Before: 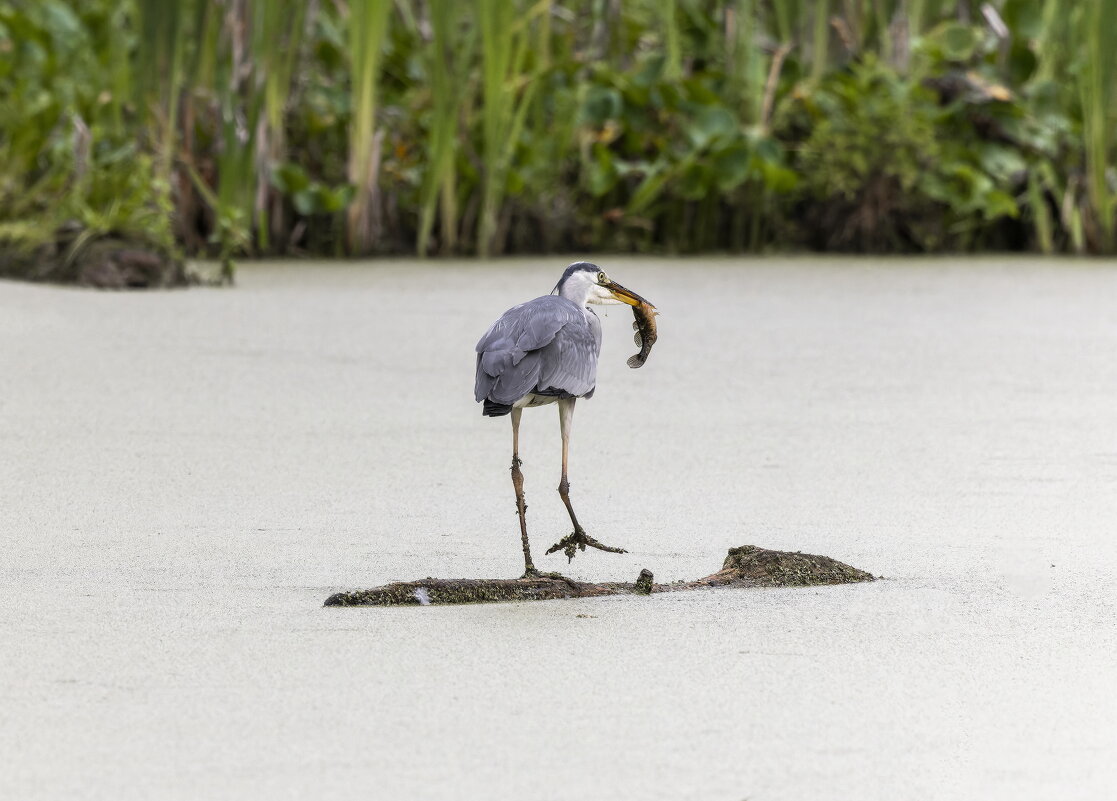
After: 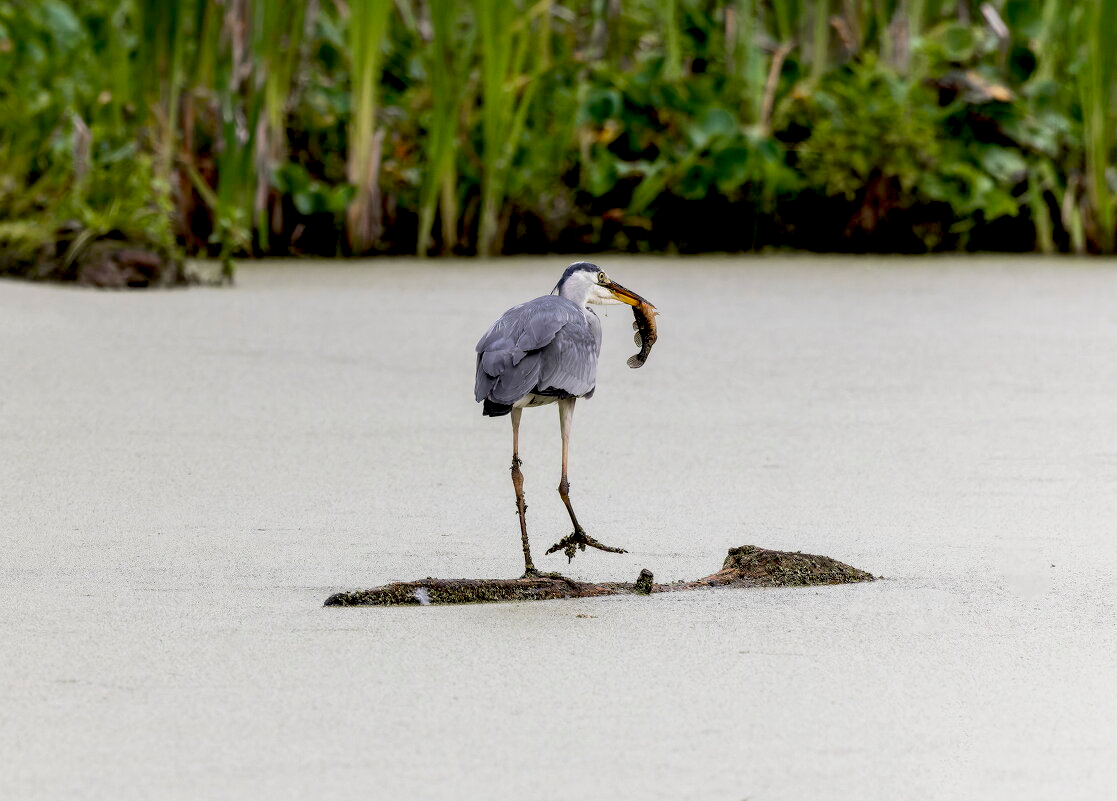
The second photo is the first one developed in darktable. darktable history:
exposure: black level correction 0.024, exposure 0.183 EV, compensate exposure bias true, compensate highlight preservation false
